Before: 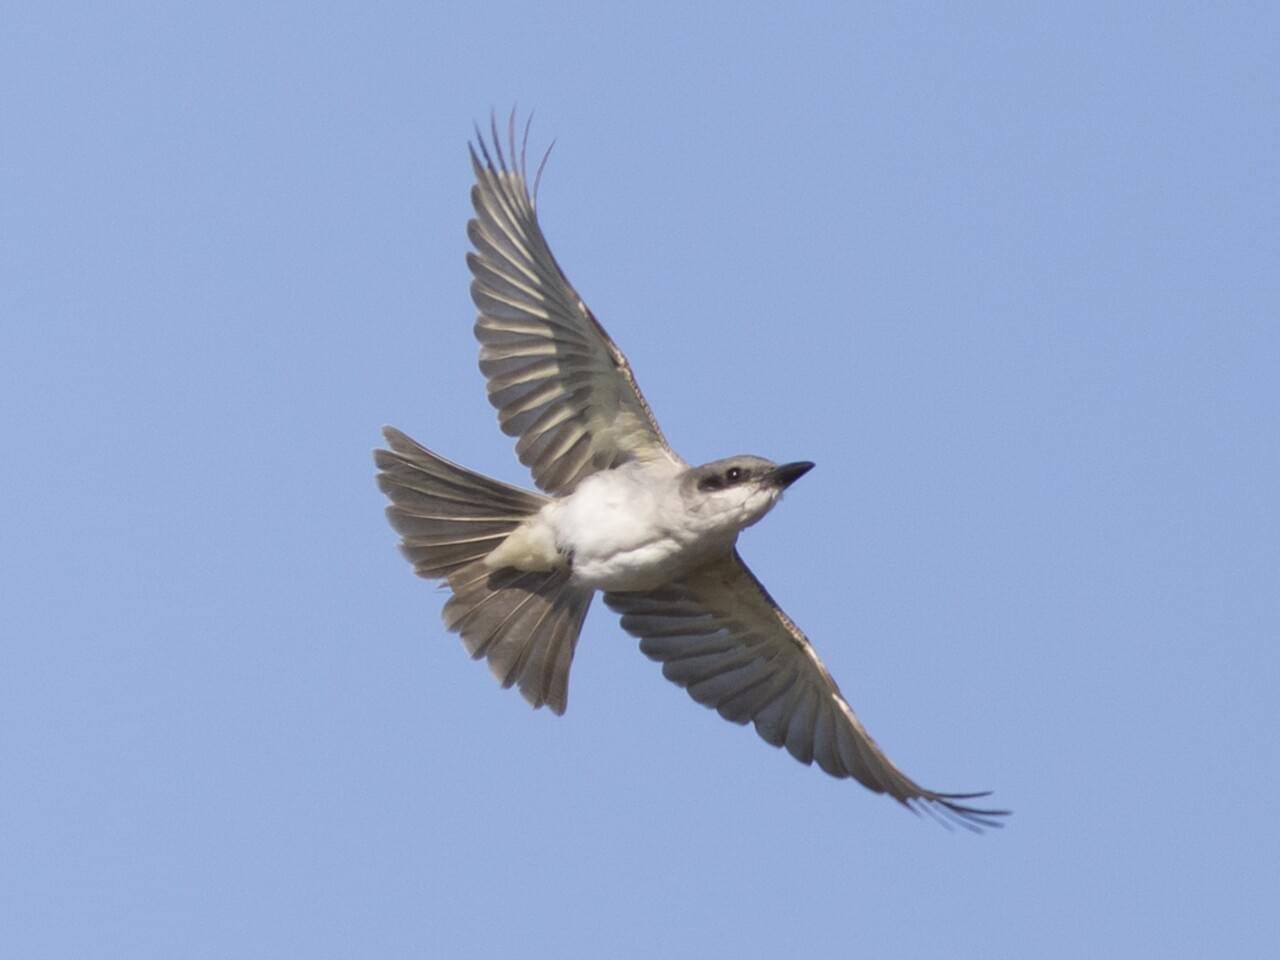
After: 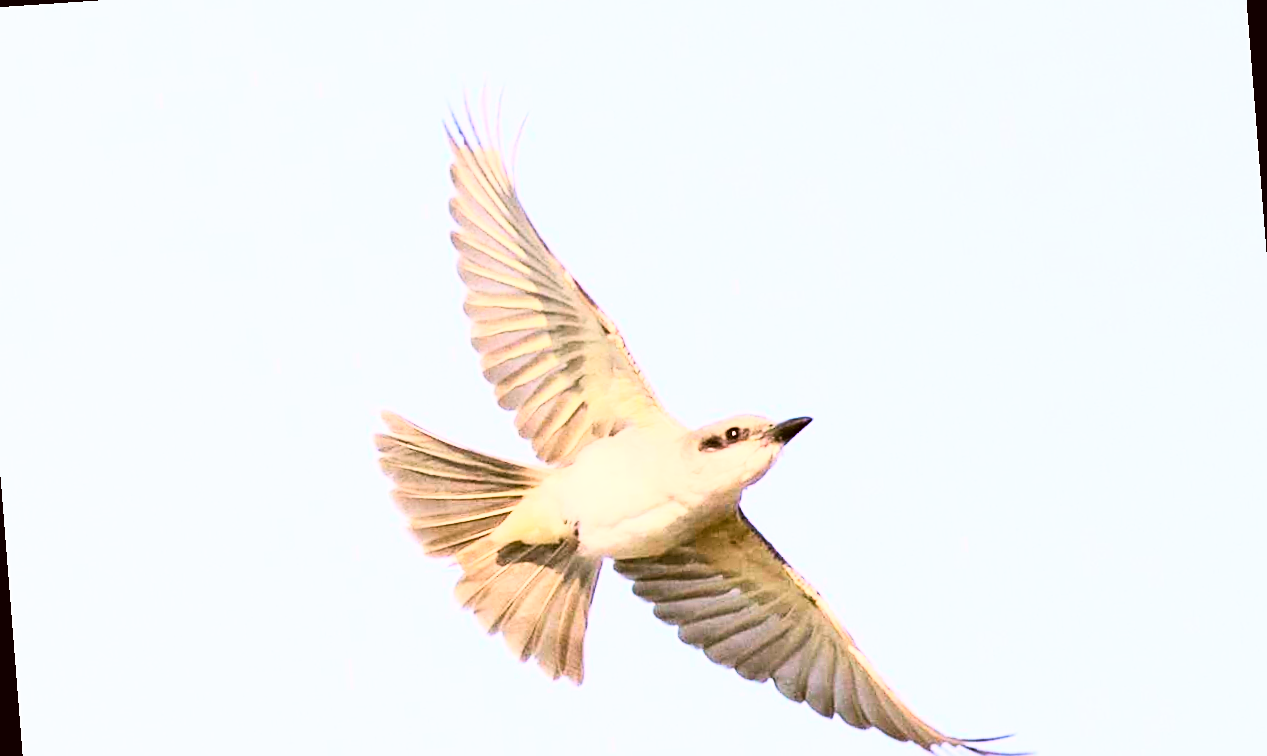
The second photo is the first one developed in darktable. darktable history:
sharpen: on, module defaults
color correction: highlights a* 8.98, highlights b* 15.09, shadows a* -0.49, shadows b* 26.52
crop: left 2.737%, top 7.287%, right 3.421%, bottom 20.179%
exposure: exposure 0.999 EV, compensate highlight preservation false
rotate and perspective: rotation -4.2°, shear 0.006, automatic cropping off
color balance rgb: perceptual saturation grading › global saturation 20%, perceptual saturation grading › highlights -25%, perceptual saturation grading › shadows 25%
rgb curve: curves: ch0 [(0, 0) (0.21, 0.15) (0.24, 0.21) (0.5, 0.75) (0.75, 0.96) (0.89, 0.99) (1, 1)]; ch1 [(0, 0.02) (0.21, 0.13) (0.25, 0.2) (0.5, 0.67) (0.75, 0.9) (0.89, 0.97) (1, 1)]; ch2 [(0, 0.02) (0.21, 0.13) (0.25, 0.2) (0.5, 0.67) (0.75, 0.9) (0.89, 0.97) (1, 1)], compensate middle gray true
